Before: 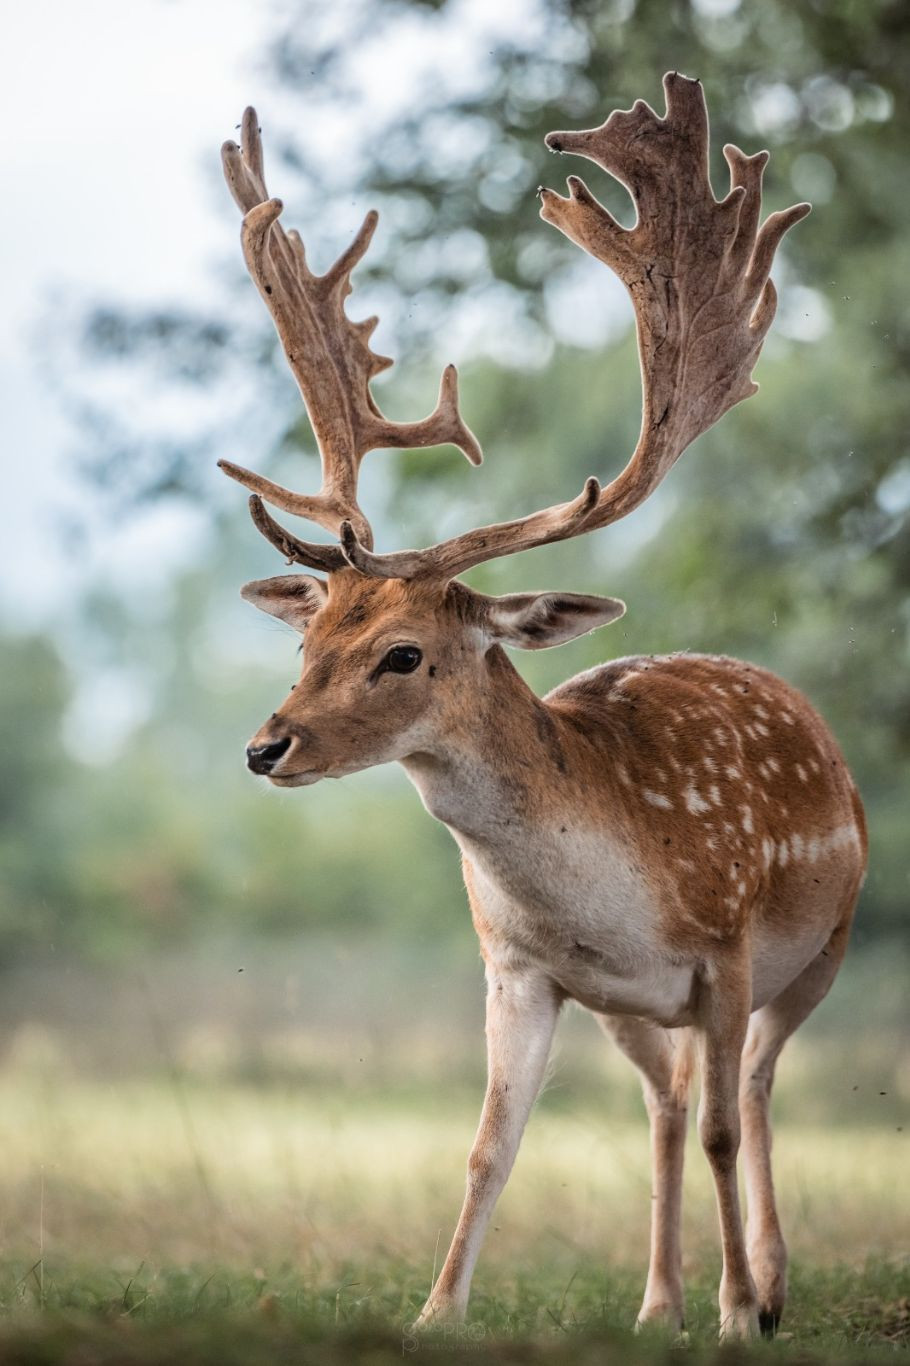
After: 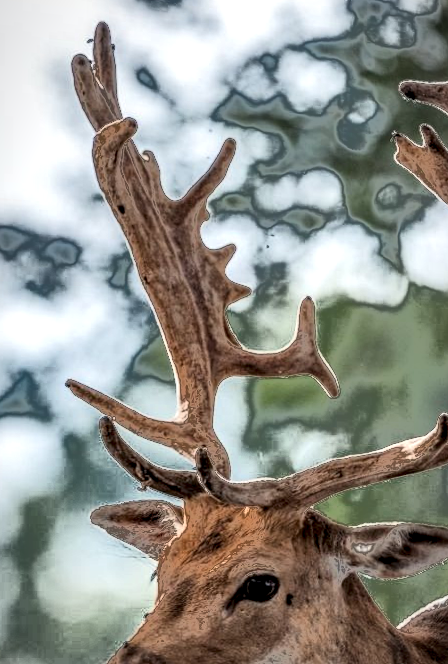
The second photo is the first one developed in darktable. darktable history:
crop: left 19.556%, right 30.401%, bottom 46.458%
fill light: exposure -0.73 EV, center 0.69, width 2.2
local contrast: detail 160%
rotate and perspective: rotation -0.013°, lens shift (vertical) -0.027, lens shift (horizontal) 0.178, crop left 0.016, crop right 0.989, crop top 0.082, crop bottom 0.918
vignetting: fall-off start 97%, fall-off radius 100%, width/height ratio 0.609, unbound false
